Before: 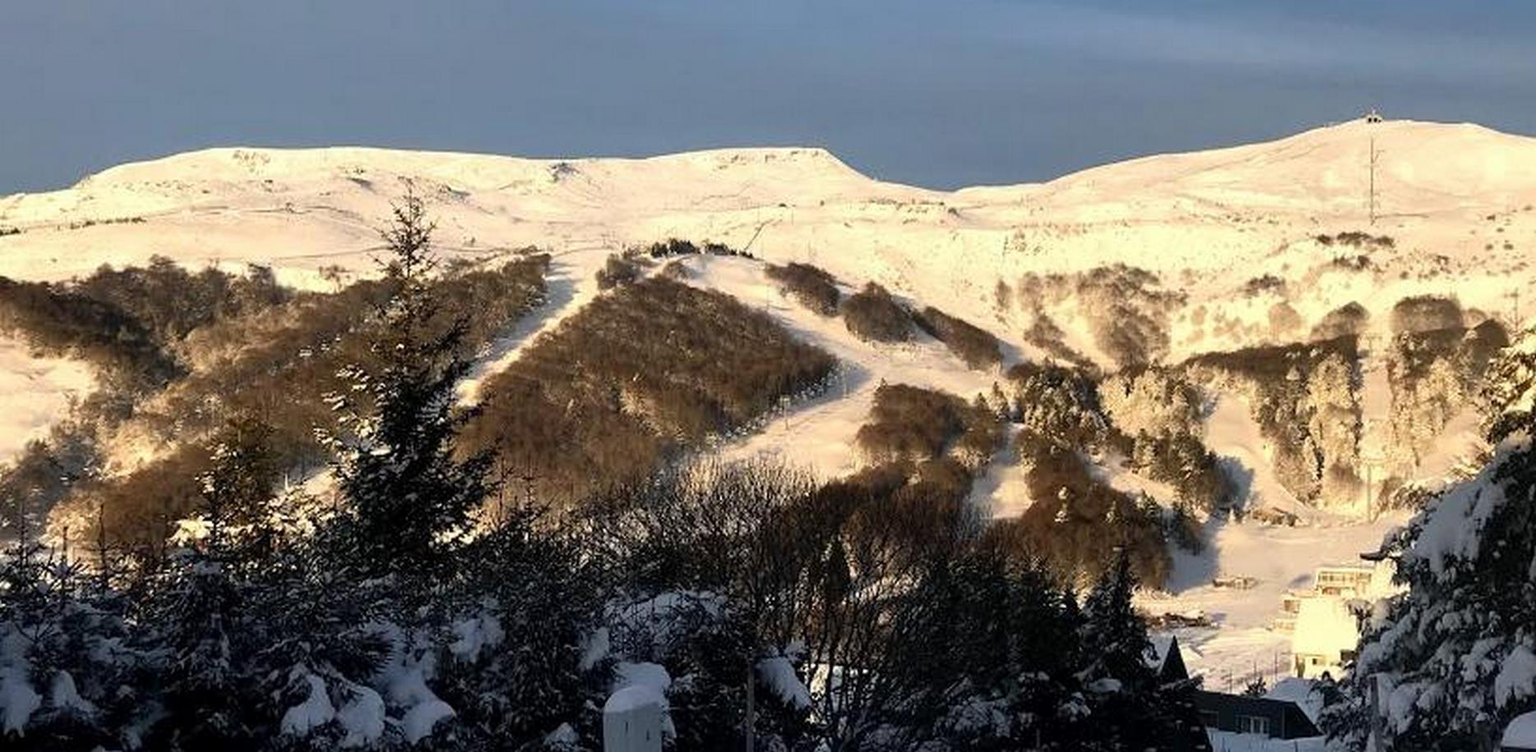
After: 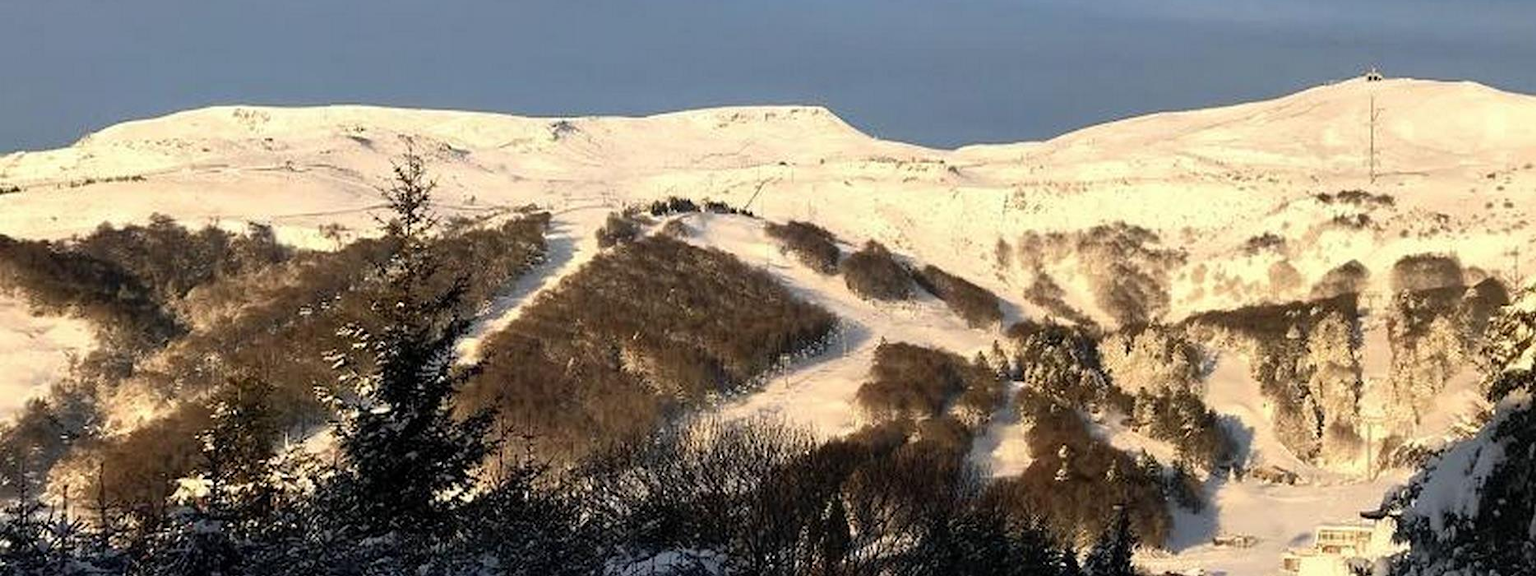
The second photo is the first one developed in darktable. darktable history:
crop: top 5.617%, bottom 17.74%
